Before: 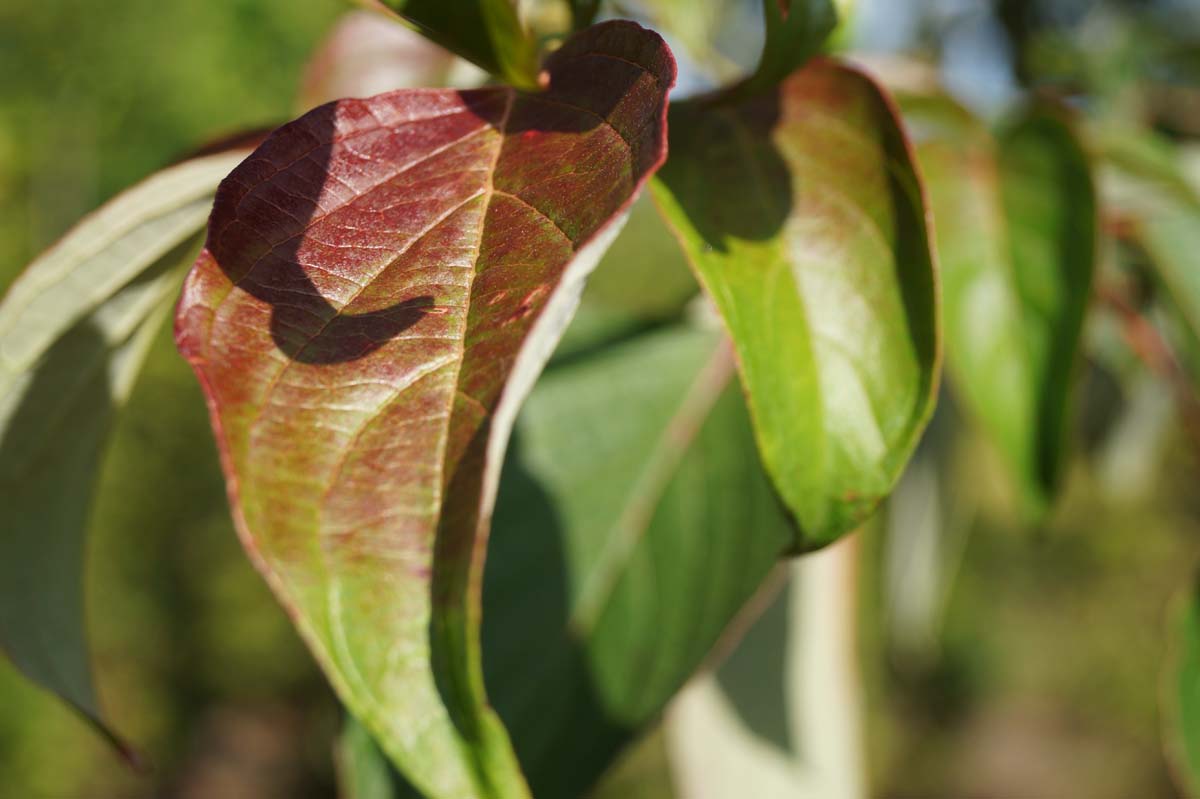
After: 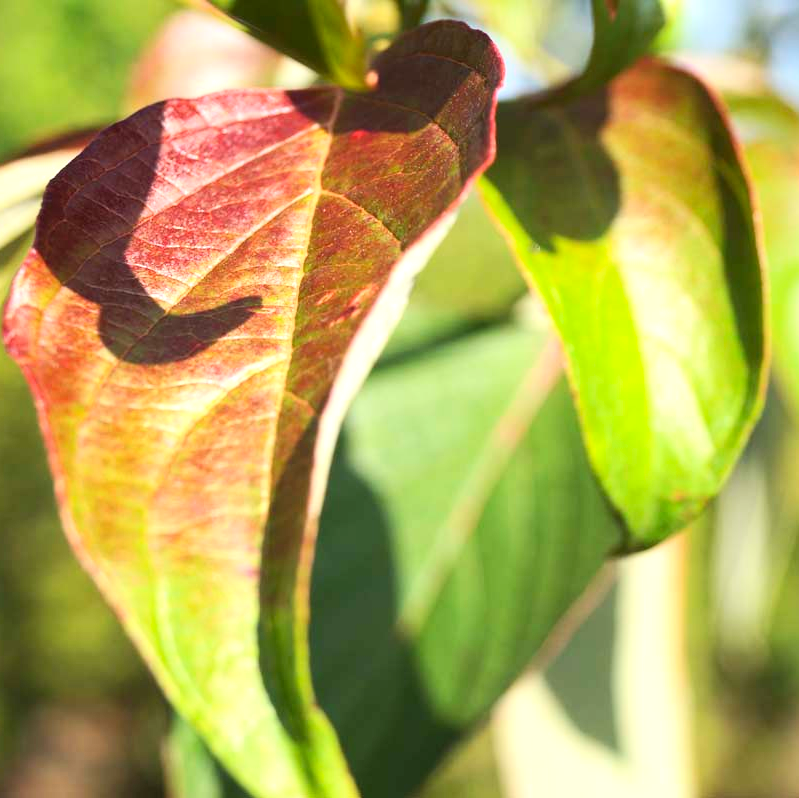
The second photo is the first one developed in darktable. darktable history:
exposure: exposure 0.772 EV, compensate highlight preservation false
crop and rotate: left 14.374%, right 18.965%
contrast brightness saturation: contrast 0.197, brightness 0.162, saturation 0.216
